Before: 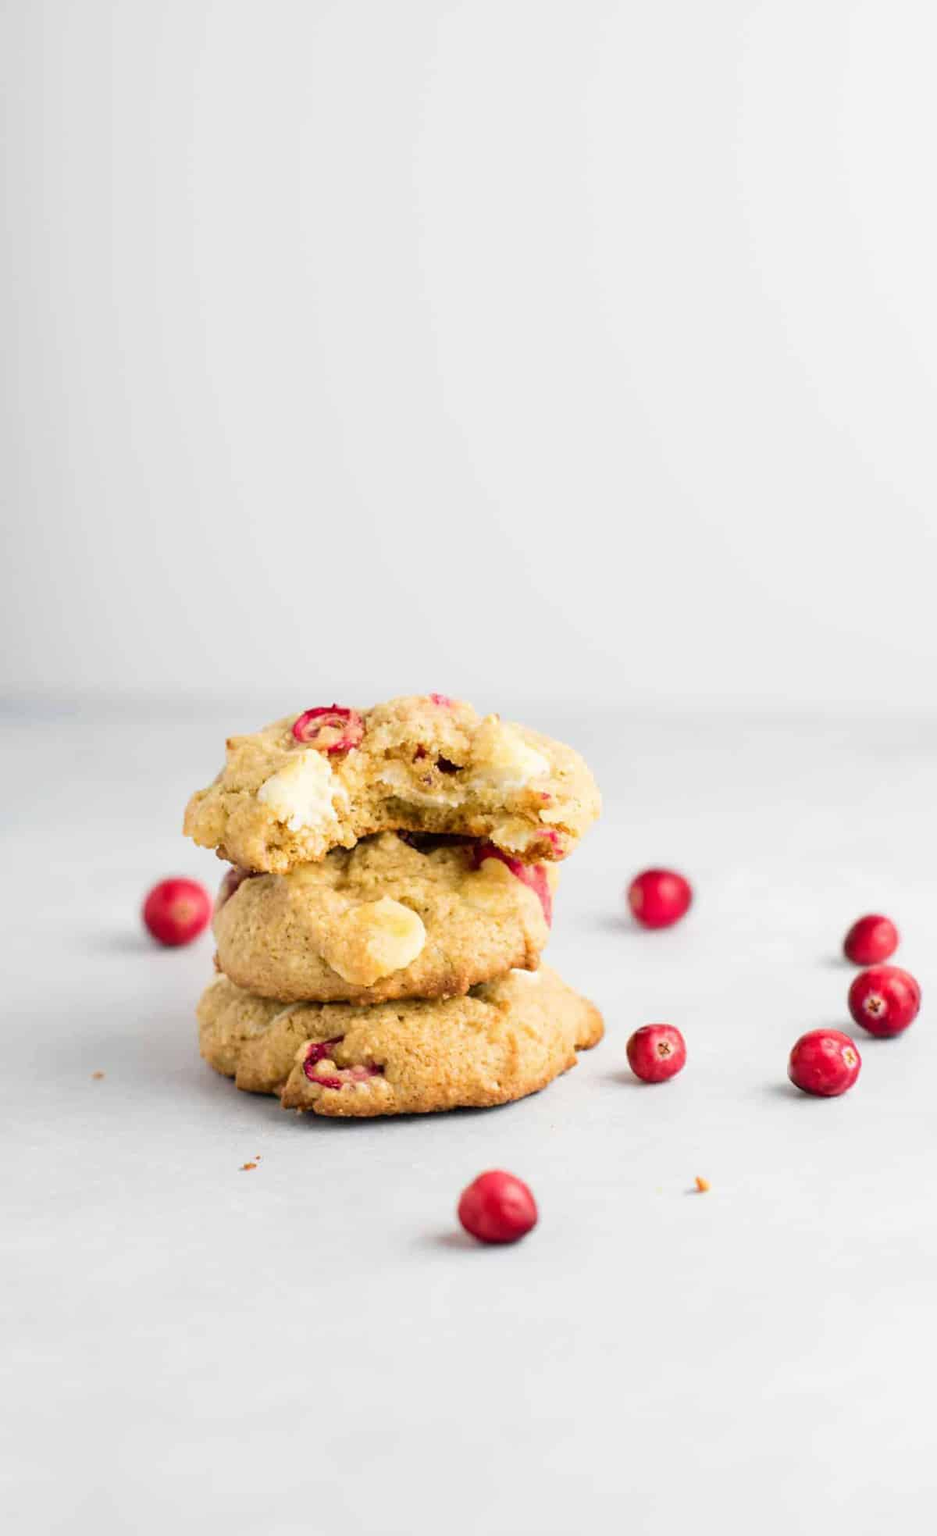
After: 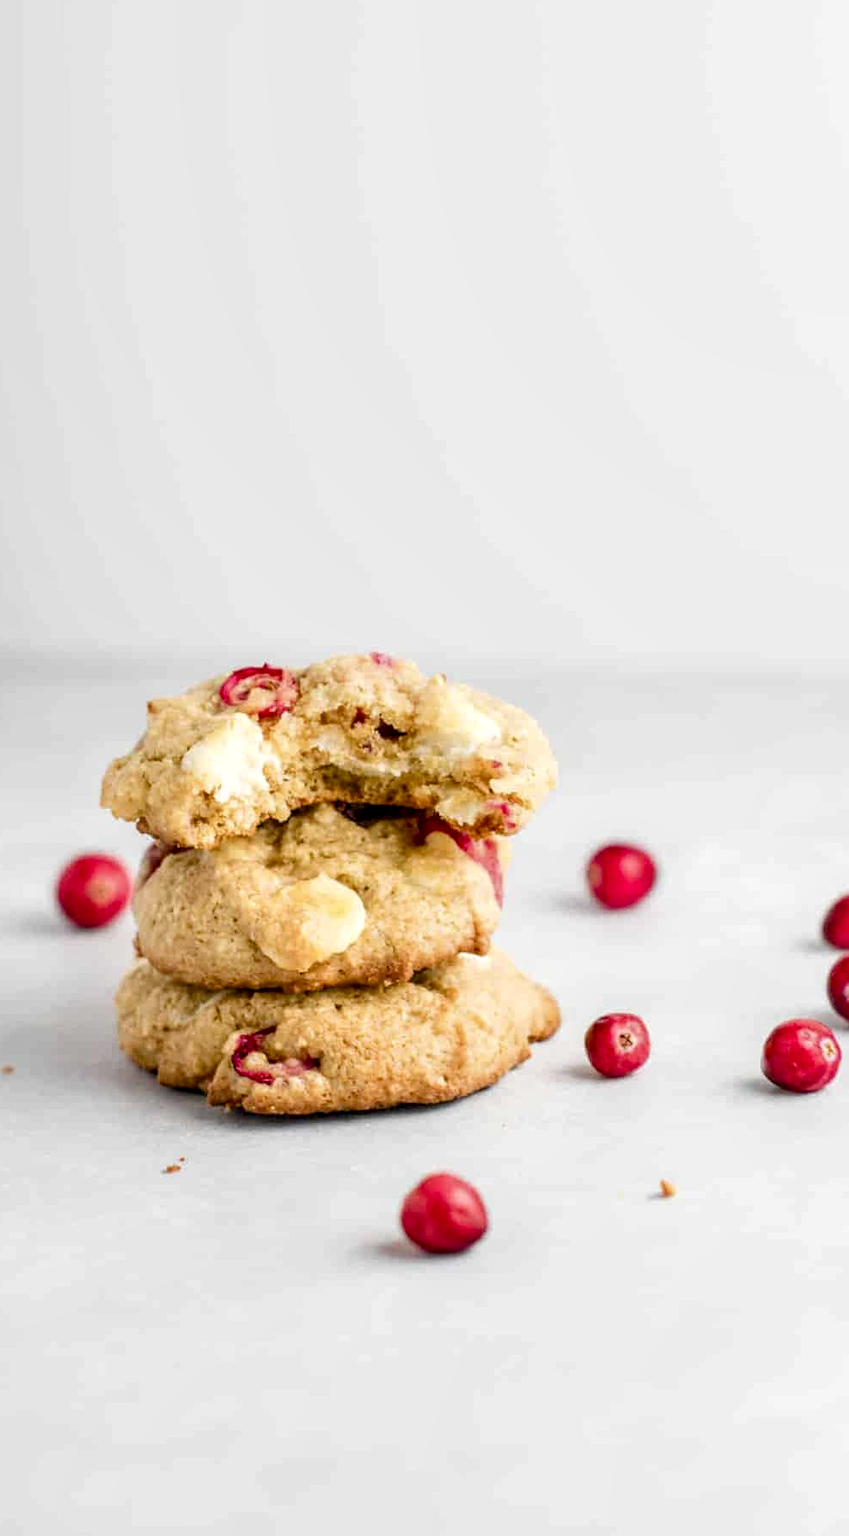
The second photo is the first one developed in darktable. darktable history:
local contrast: highlights 63%, detail 143%, midtone range 0.434
exposure: black level correction 0, exposure 0 EV, compensate highlight preservation false
color balance rgb: perceptual saturation grading › global saturation 0.201%, perceptual saturation grading › highlights -15.338%, perceptual saturation grading › shadows 25.308%
crop: left 9.832%, top 6.339%, right 7.085%, bottom 2.117%
